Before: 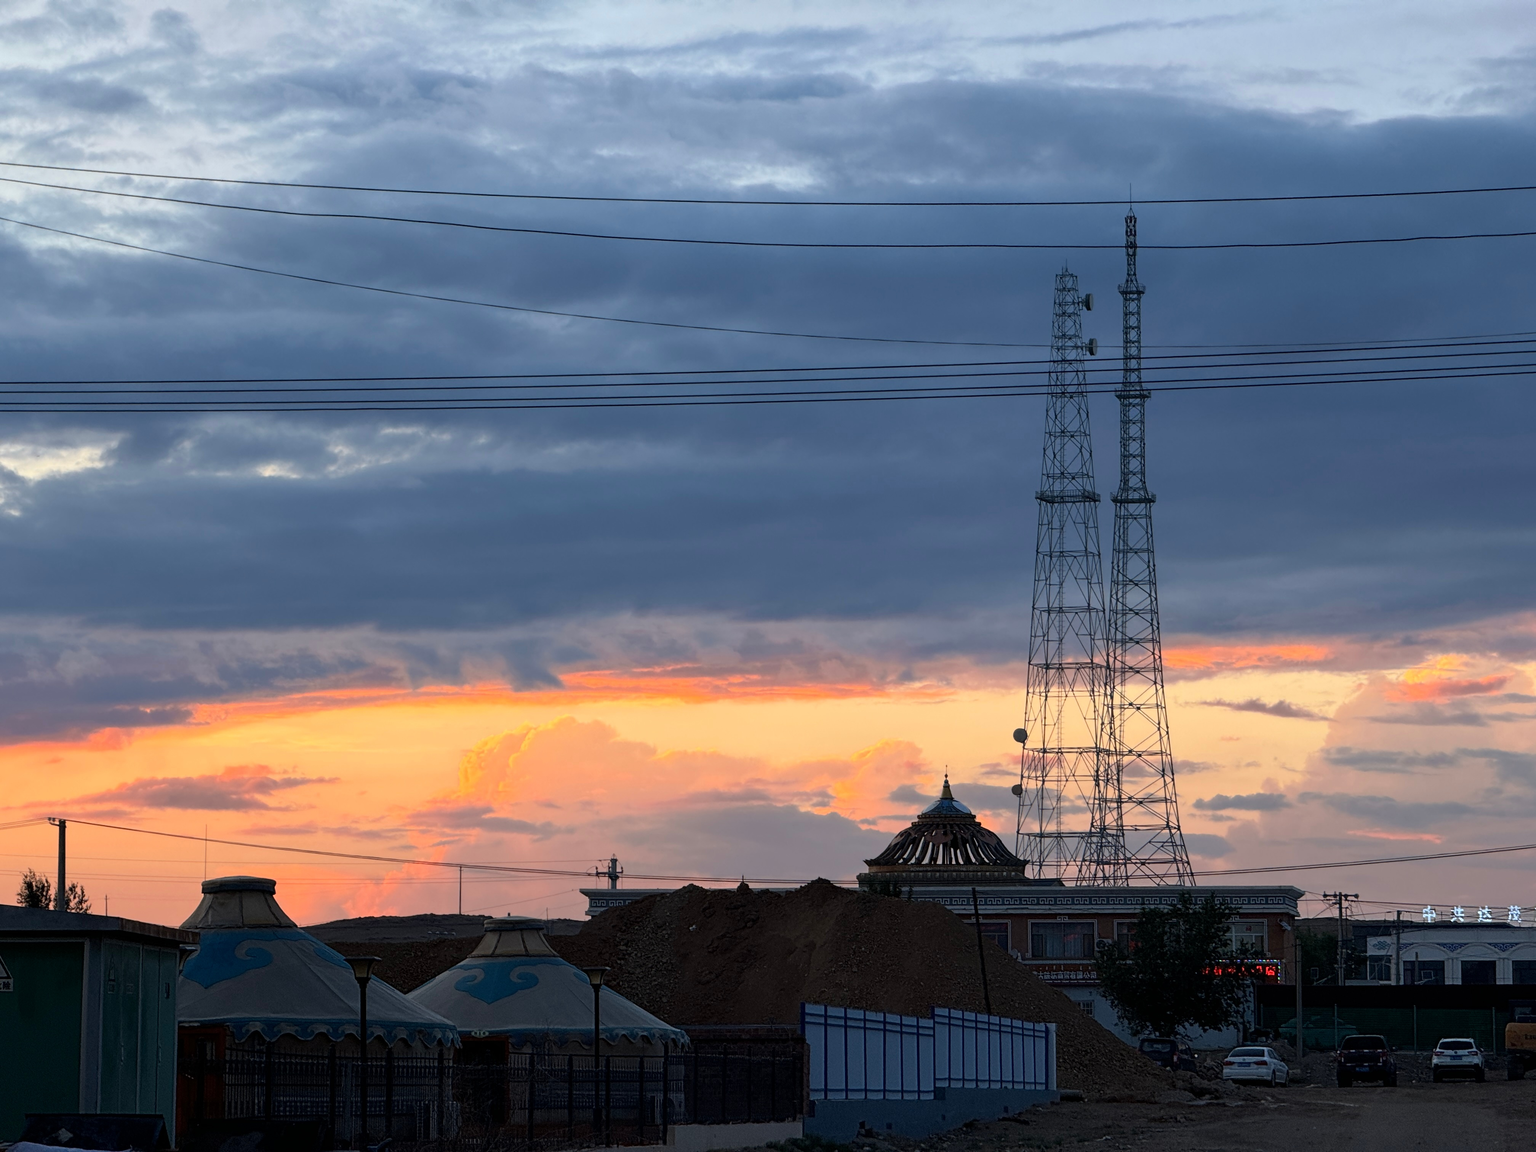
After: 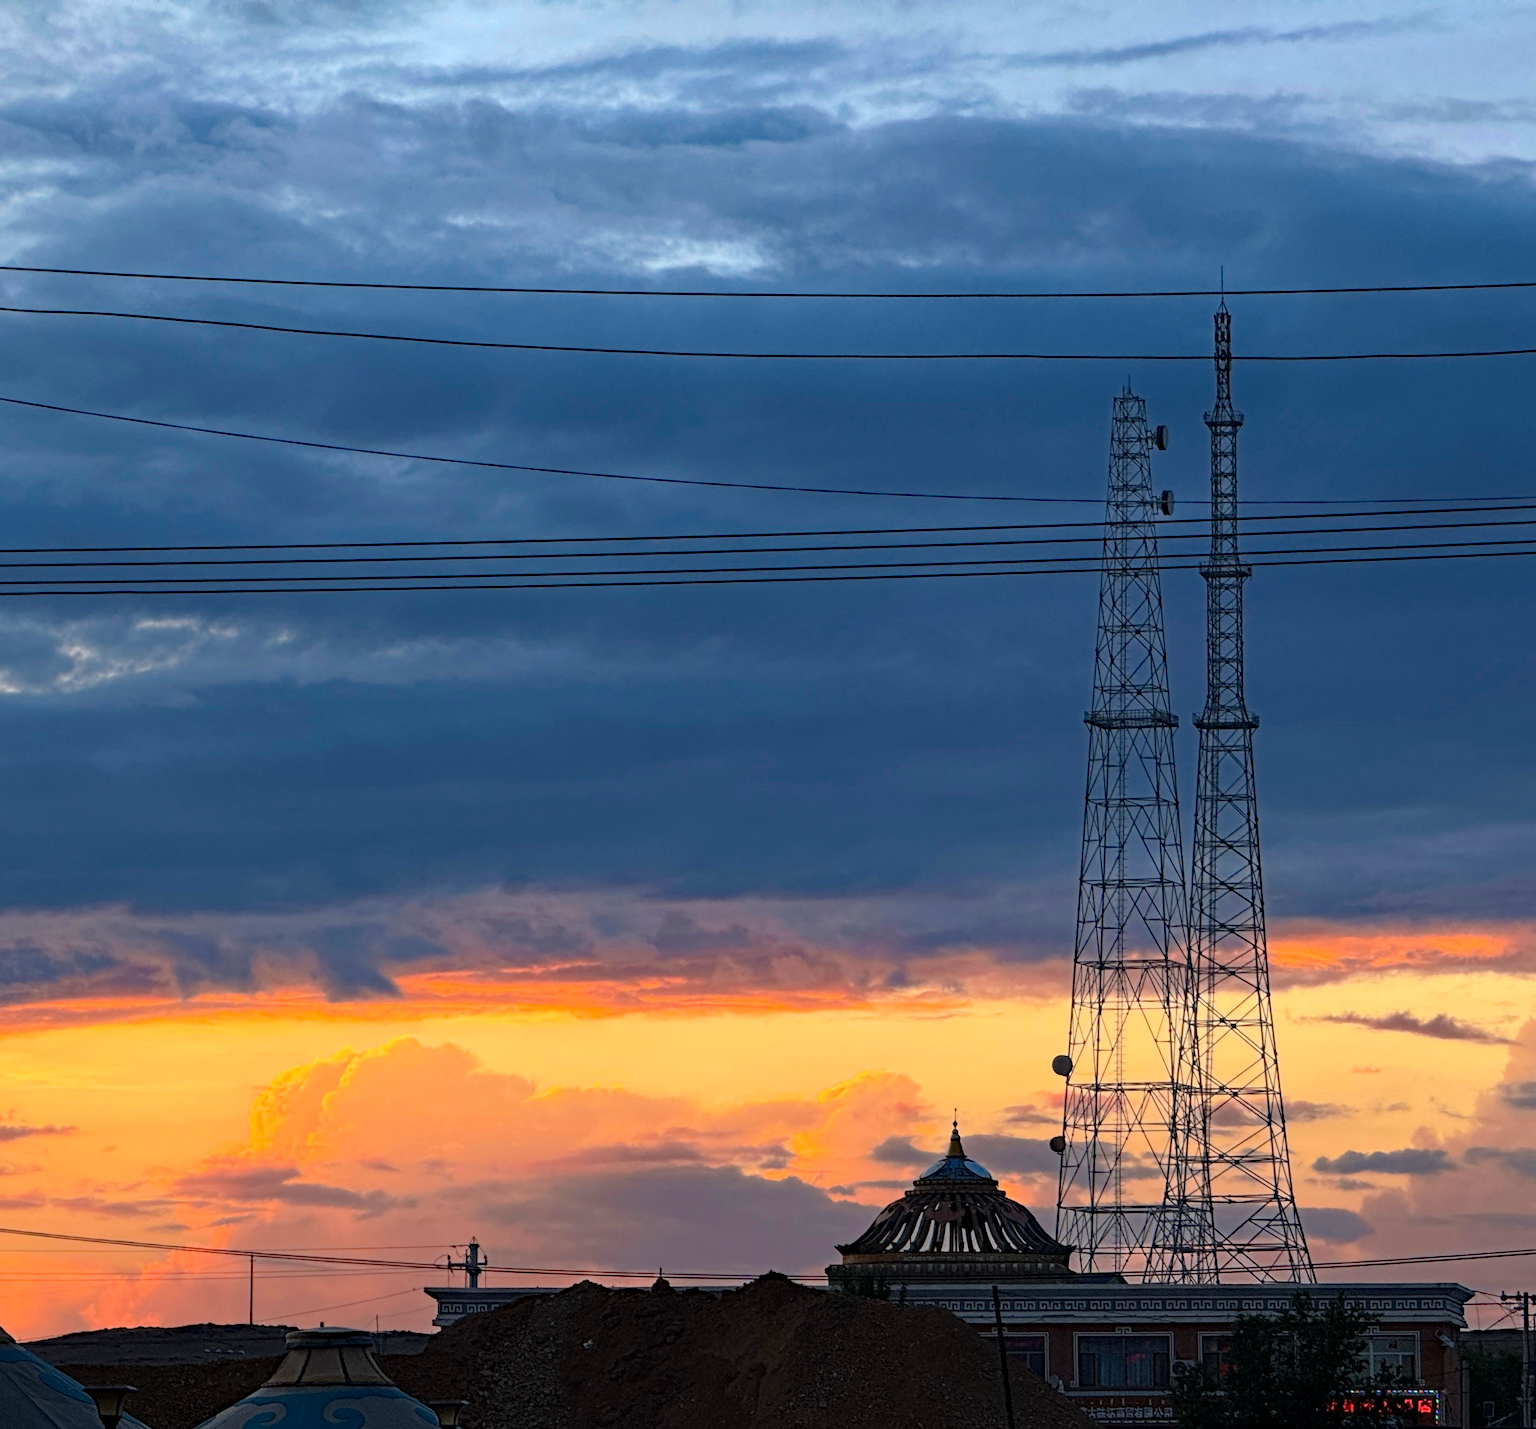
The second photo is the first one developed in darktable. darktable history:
crop: left 18.686%, right 12.247%, bottom 14.311%
haze removal: strength 0.519, distance 0.921, compatibility mode true, adaptive false
